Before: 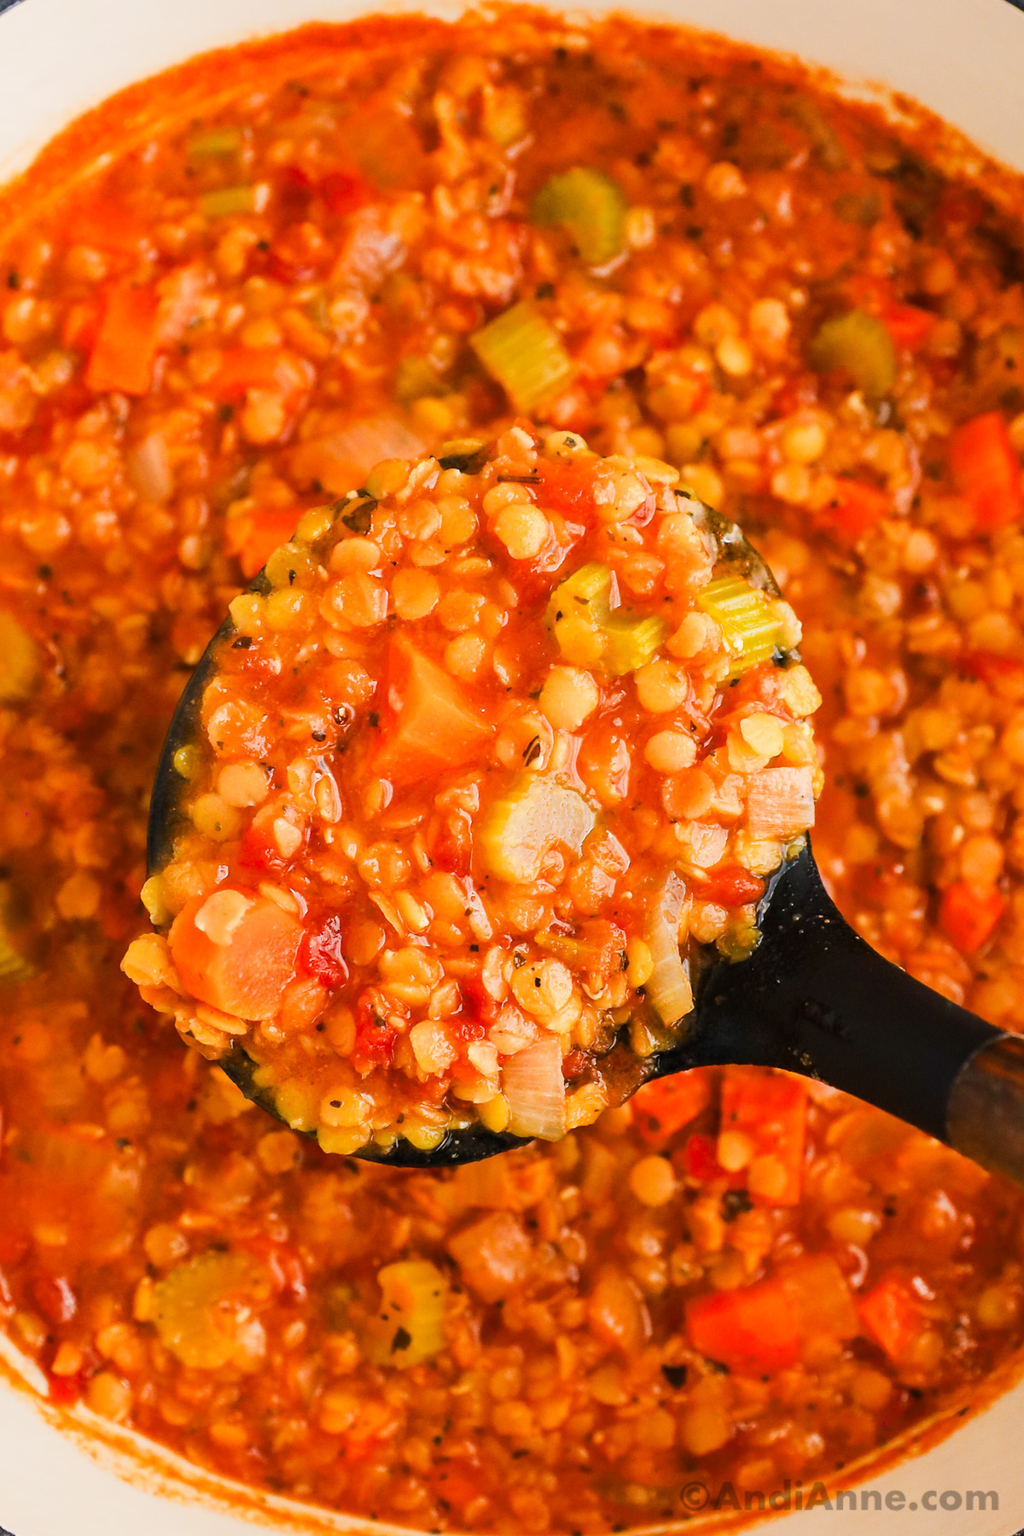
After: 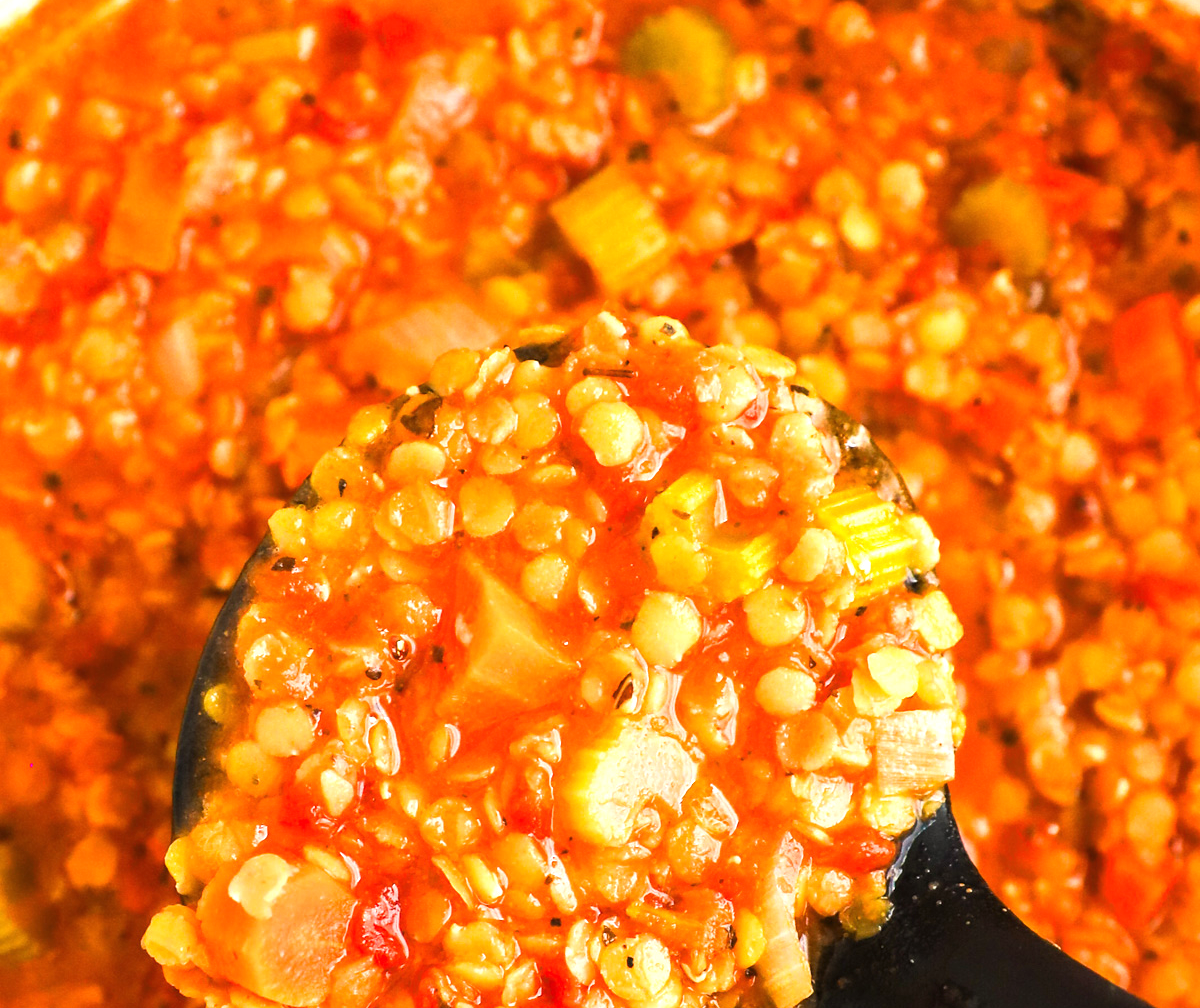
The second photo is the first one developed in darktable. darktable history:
exposure: black level correction 0, exposure 0.701 EV, compensate exposure bias true, compensate highlight preservation false
crop and rotate: top 10.519%, bottom 33.469%
